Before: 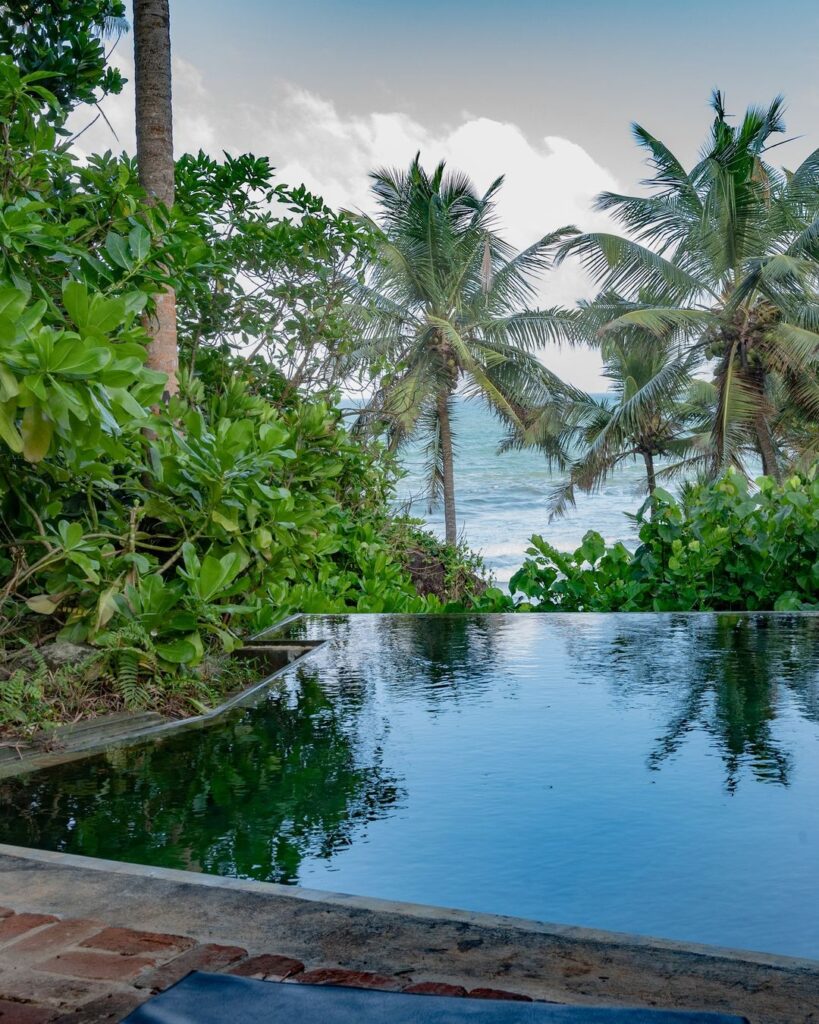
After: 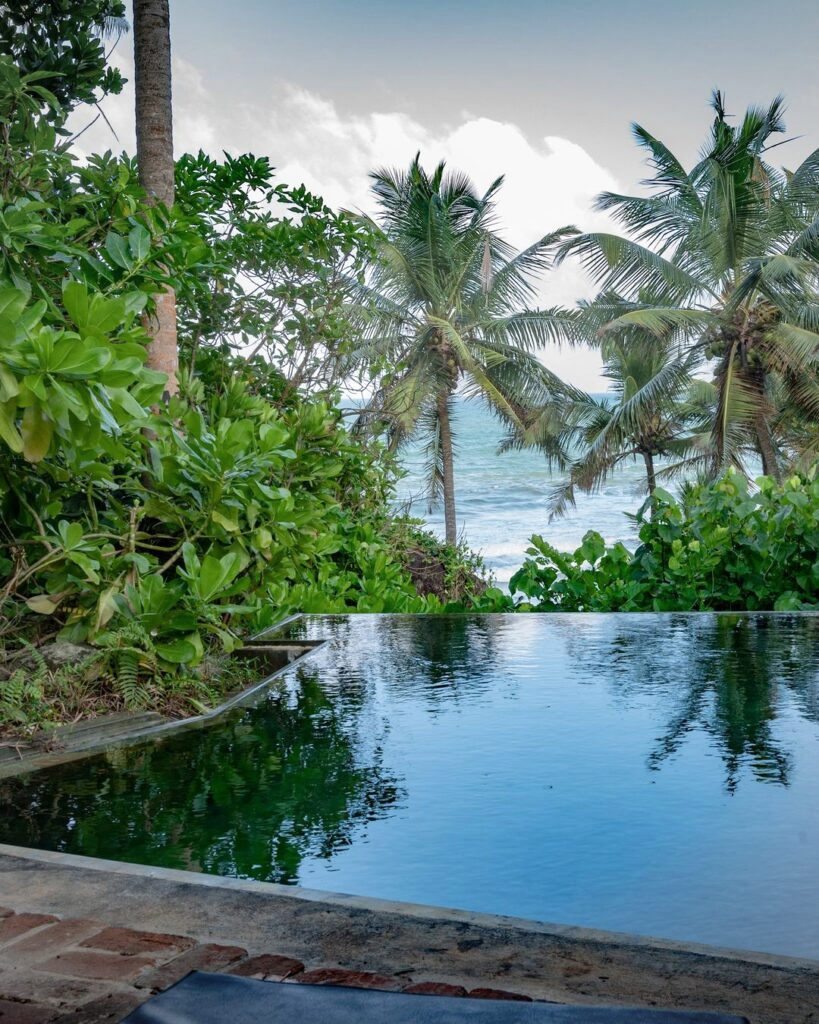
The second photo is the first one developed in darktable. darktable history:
shadows and highlights: shadows -12.93, white point adjustment 4.14, highlights 27.85
vignetting: brightness -0.199, unbound false
